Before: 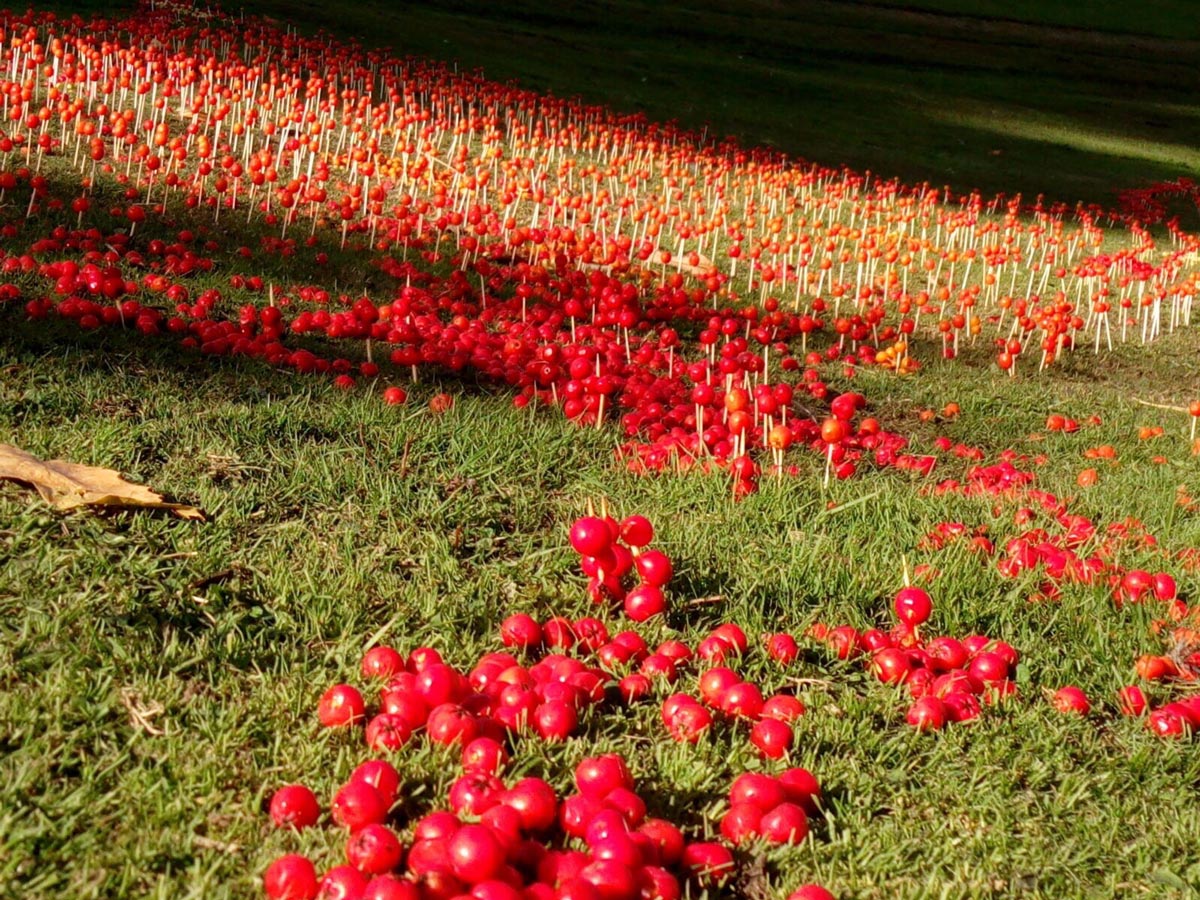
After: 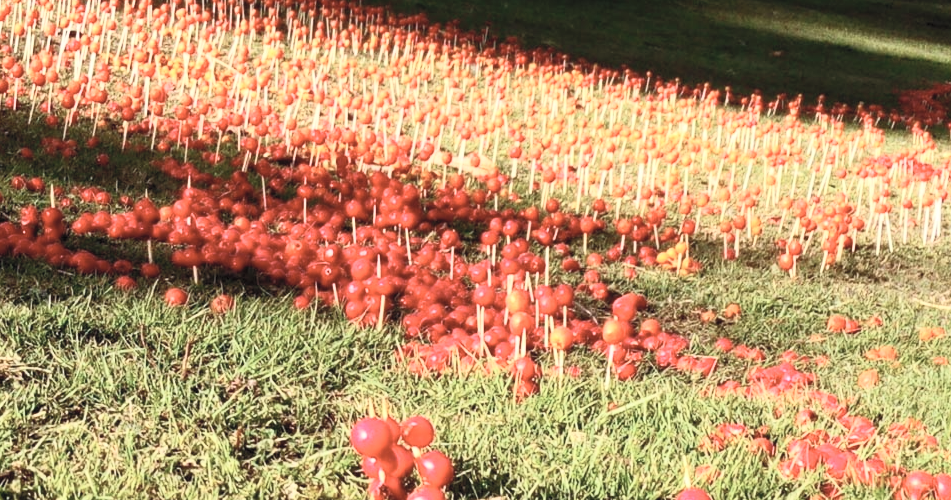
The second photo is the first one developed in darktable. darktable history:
crop: left 18.305%, top 11.108%, right 2.38%, bottom 33.272%
contrast brightness saturation: contrast 0.432, brightness 0.559, saturation -0.186
